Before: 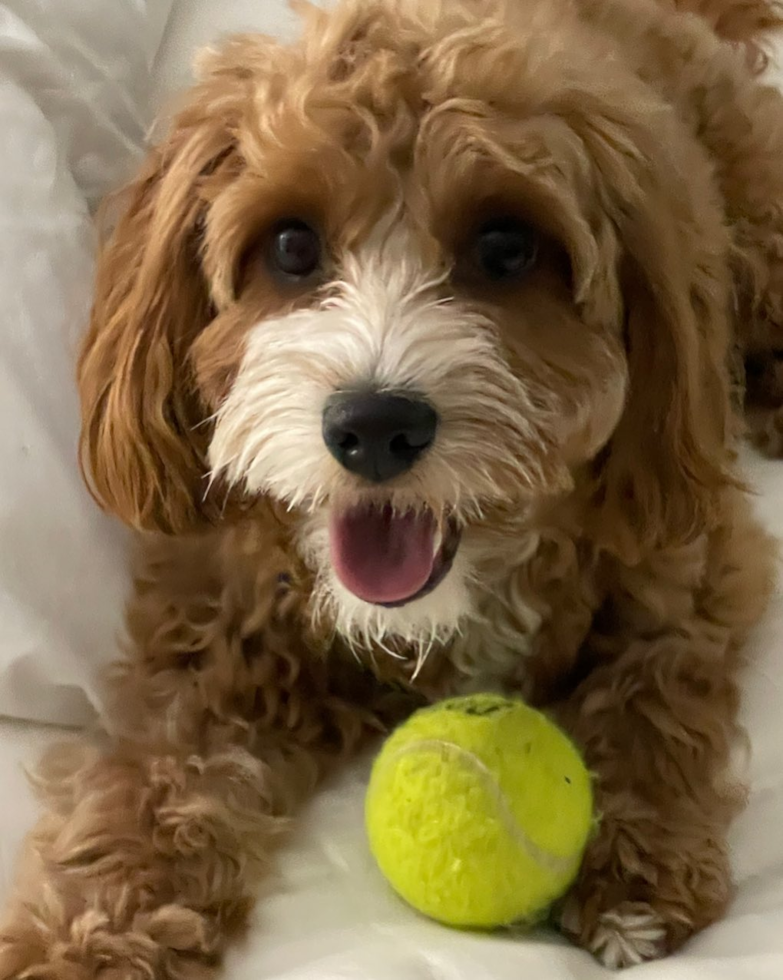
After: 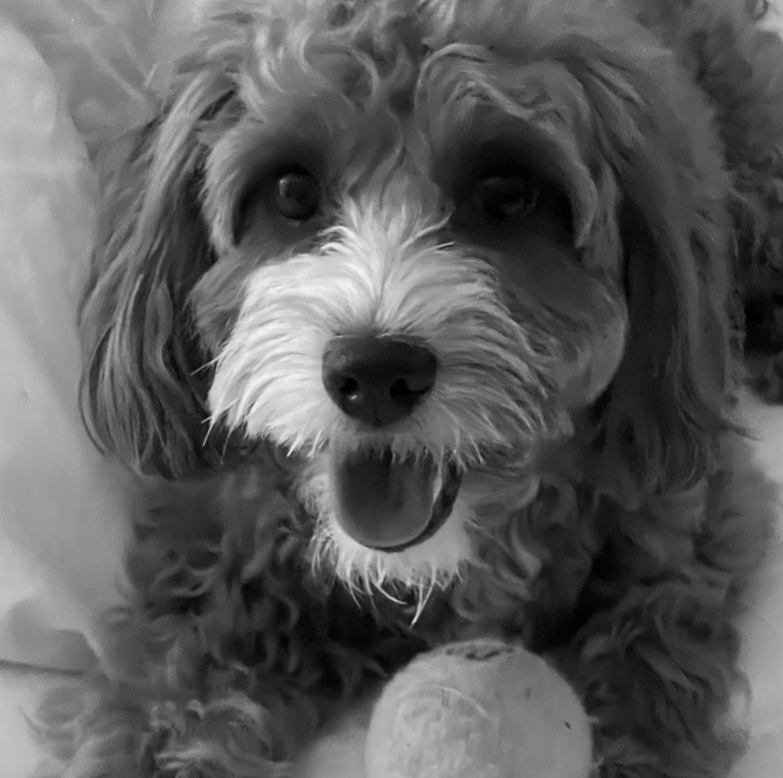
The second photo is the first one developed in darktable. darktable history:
color calibration: output gray [0.21, 0.42, 0.37, 0], illuminant custom, x 0.368, y 0.373, temperature 4331.37 K
crop and rotate: top 5.668%, bottom 14.894%
